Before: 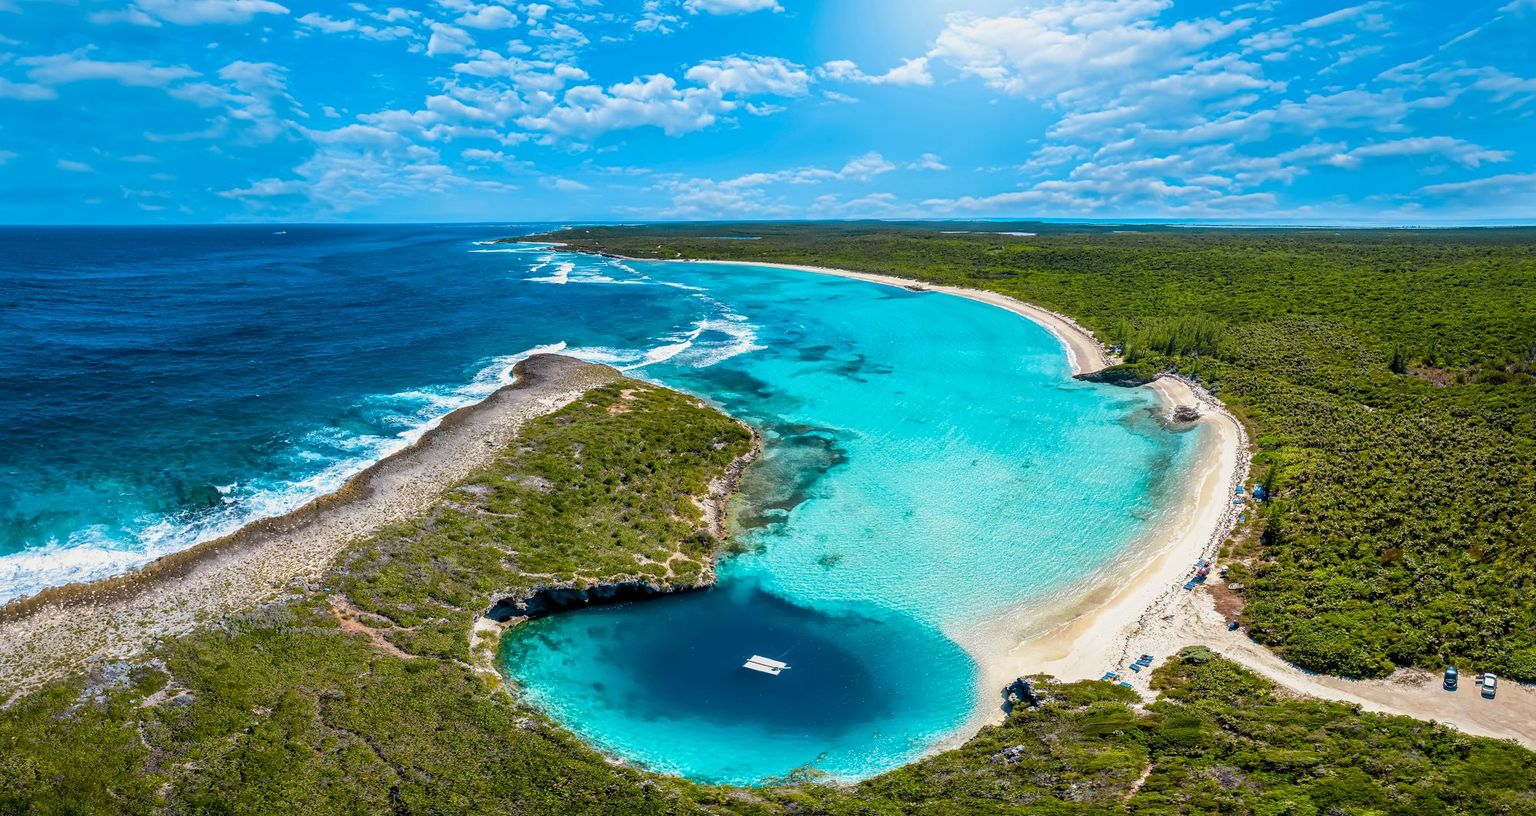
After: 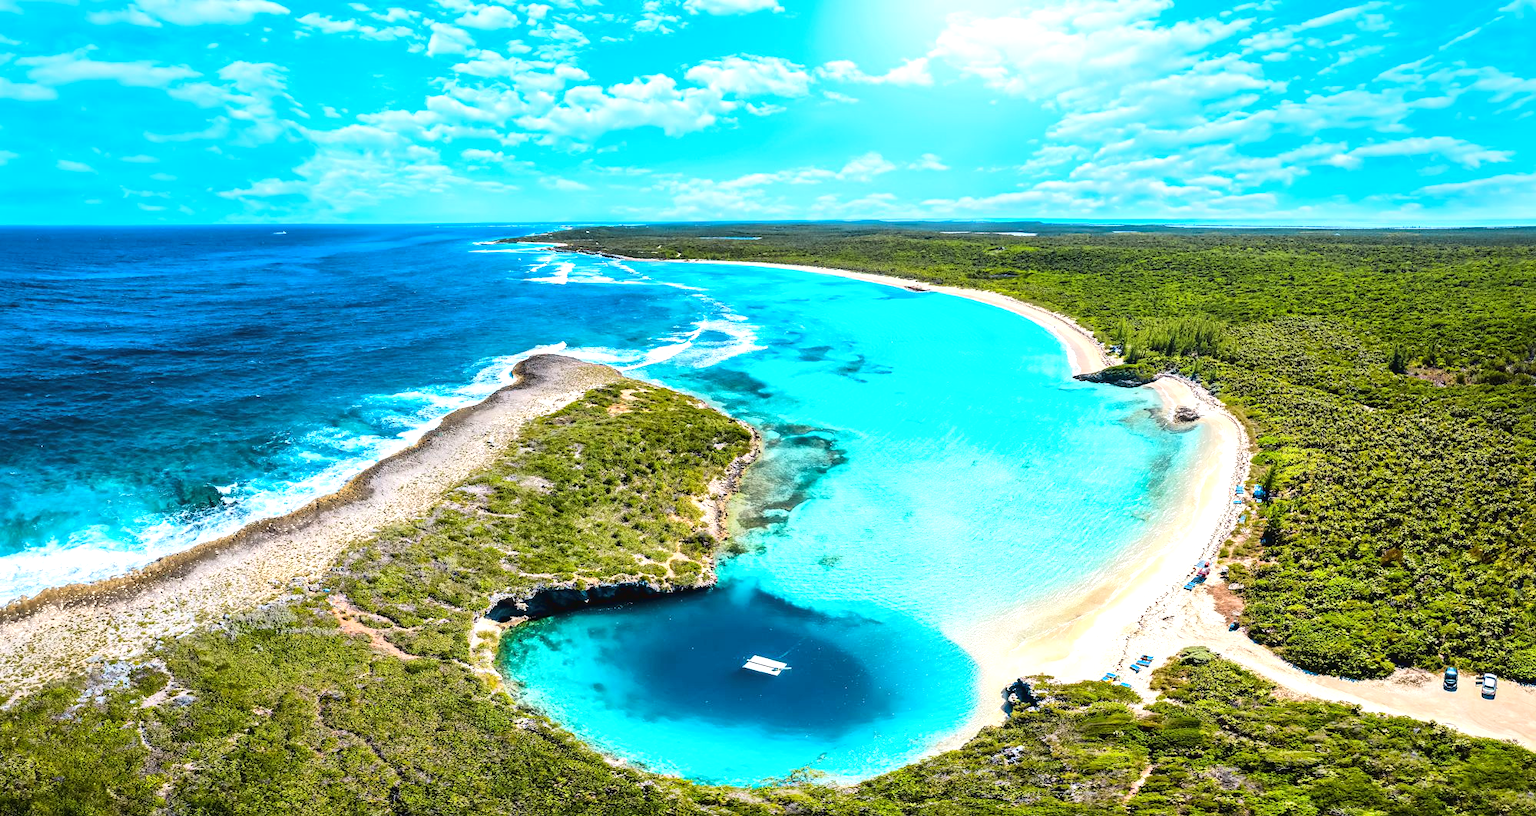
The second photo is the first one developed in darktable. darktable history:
exposure: black level correction 0, exposure 0.691 EV, compensate highlight preservation false
tone equalizer: -8 EV -0.452 EV, -7 EV -0.391 EV, -6 EV -0.337 EV, -5 EV -0.237 EV, -3 EV 0.194 EV, -2 EV 0.348 EV, -1 EV 0.376 EV, +0 EV 0.389 EV, edges refinement/feathering 500, mask exposure compensation -1.57 EV, preserve details no
tone curve: curves: ch0 [(0, 0.029) (0.099, 0.082) (0.264, 0.253) (0.447, 0.481) (0.678, 0.721) (0.828, 0.857) (0.992, 0.94)]; ch1 [(0, 0) (0.311, 0.266) (0.411, 0.374) (0.481, 0.458) (0.501, 0.499) (0.514, 0.512) (0.575, 0.577) (0.643, 0.648) (0.682, 0.674) (0.802, 0.812) (1, 1)]; ch2 [(0, 0) (0.259, 0.207) (0.323, 0.311) (0.376, 0.353) (0.463, 0.456) (0.498, 0.498) (0.524, 0.512) (0.574, 0.582) (0.648, 0.653) (0.768, 0.728) (1, 1)], color space Lab, linked channels, preserve colors none
